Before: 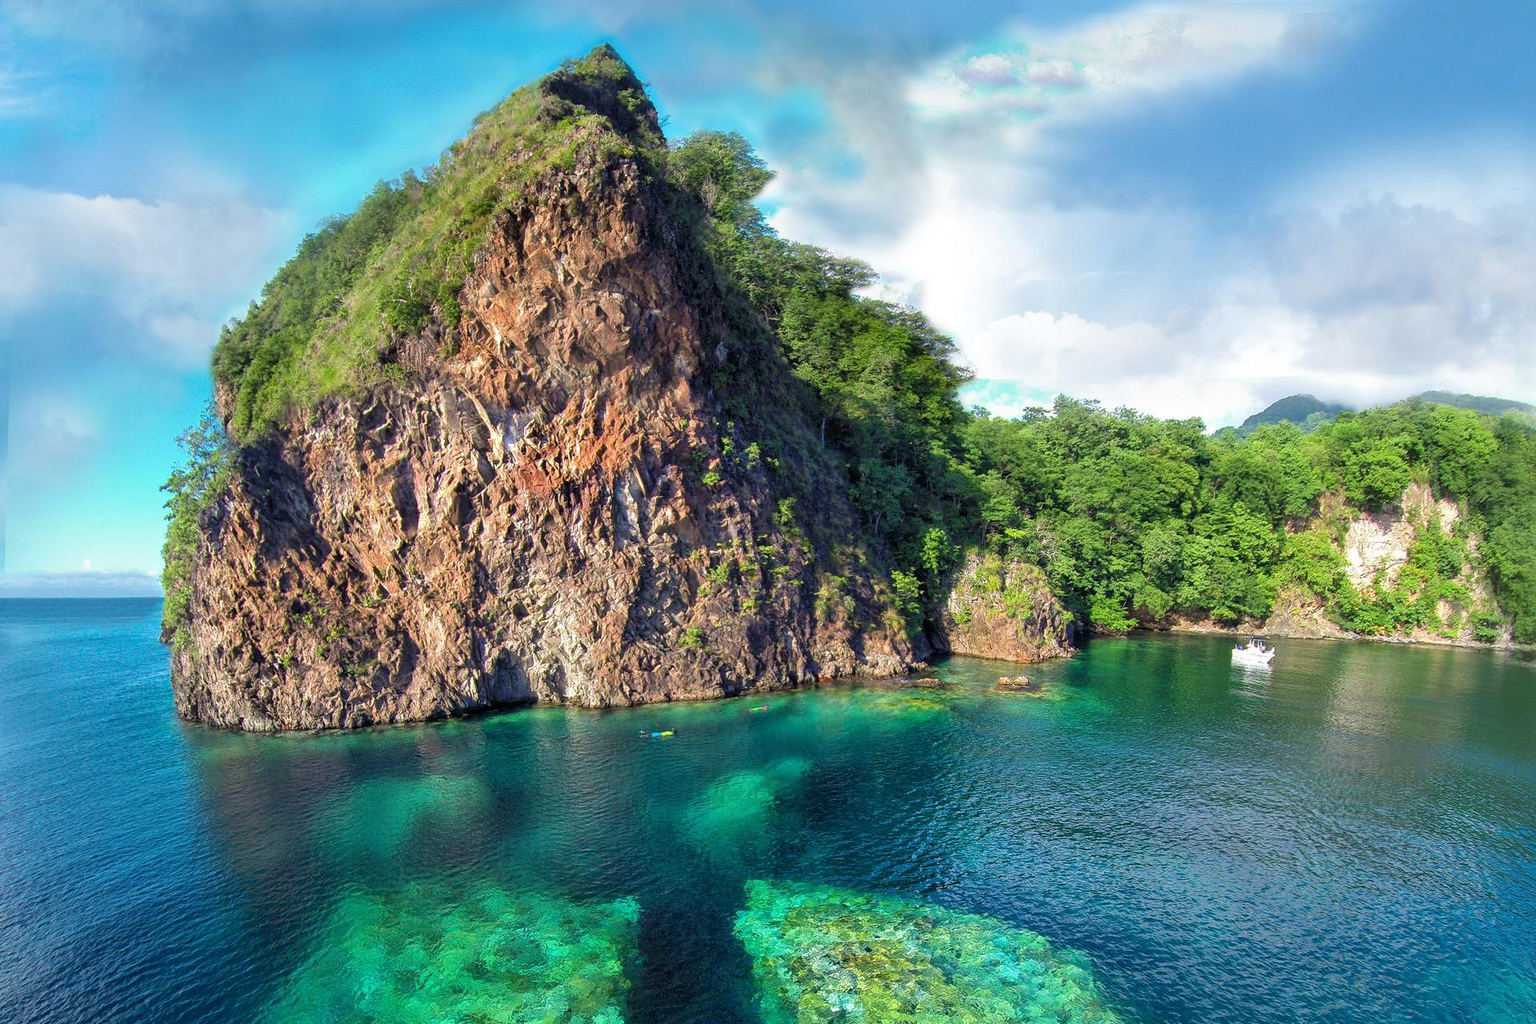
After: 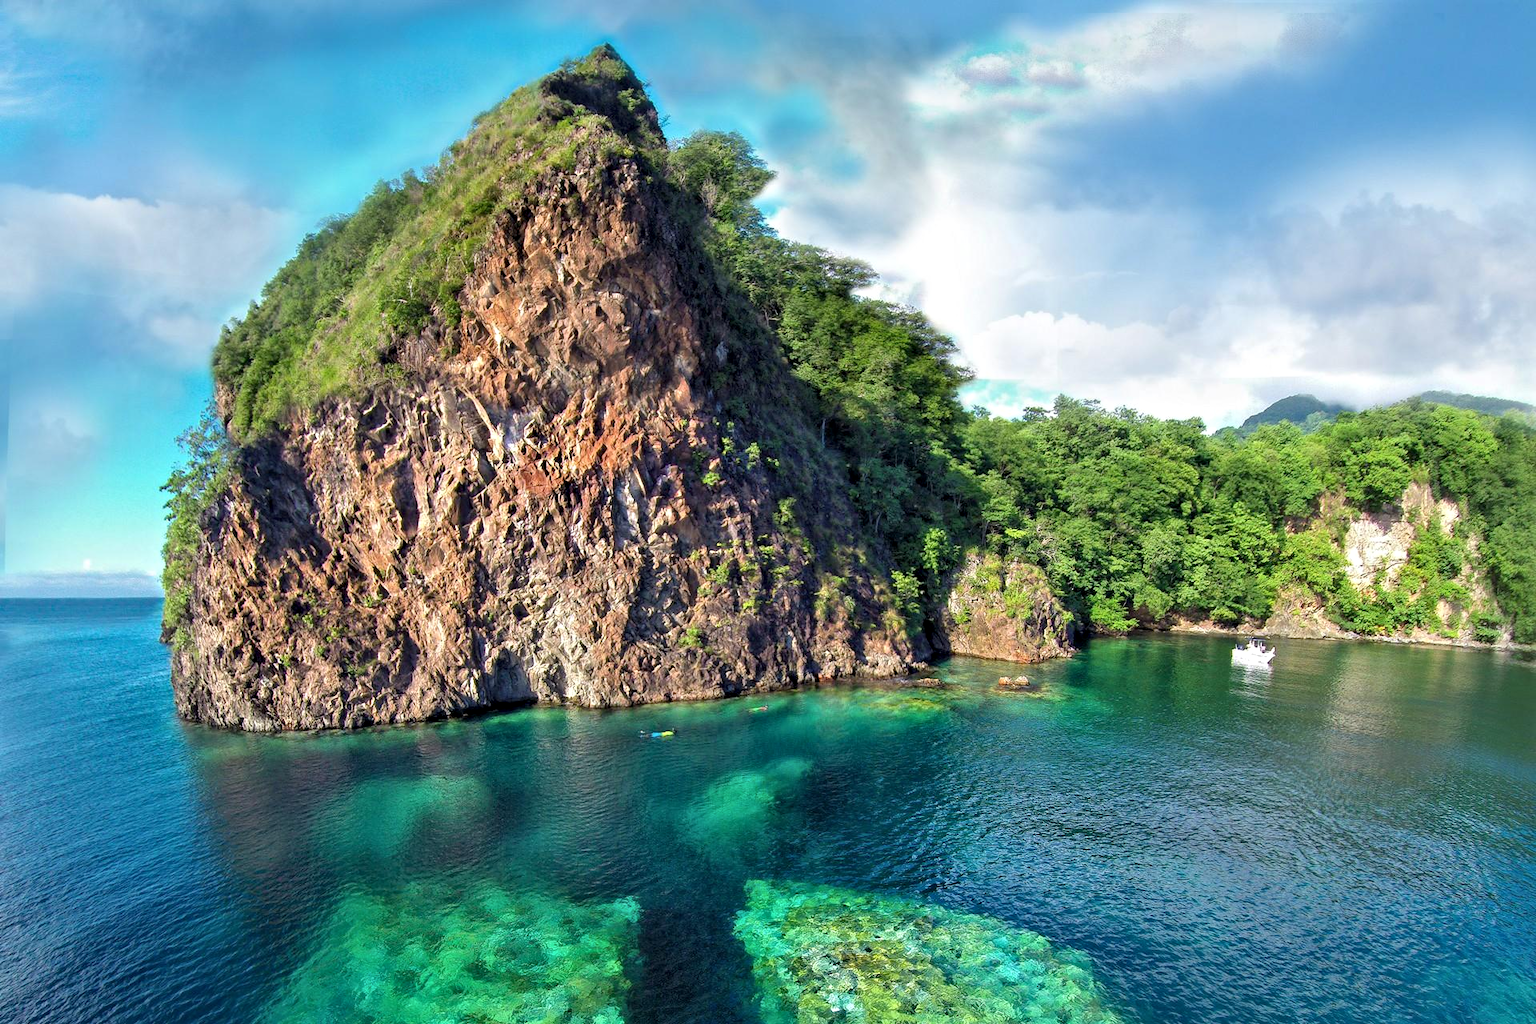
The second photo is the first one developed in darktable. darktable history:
contrast equalizer: y [[0.5, 0.5, 0.544, 0.569, 0.5, 0.5], [0.5 ×6], [0.5 ×6], [0 ×6], [0 ×6]]
